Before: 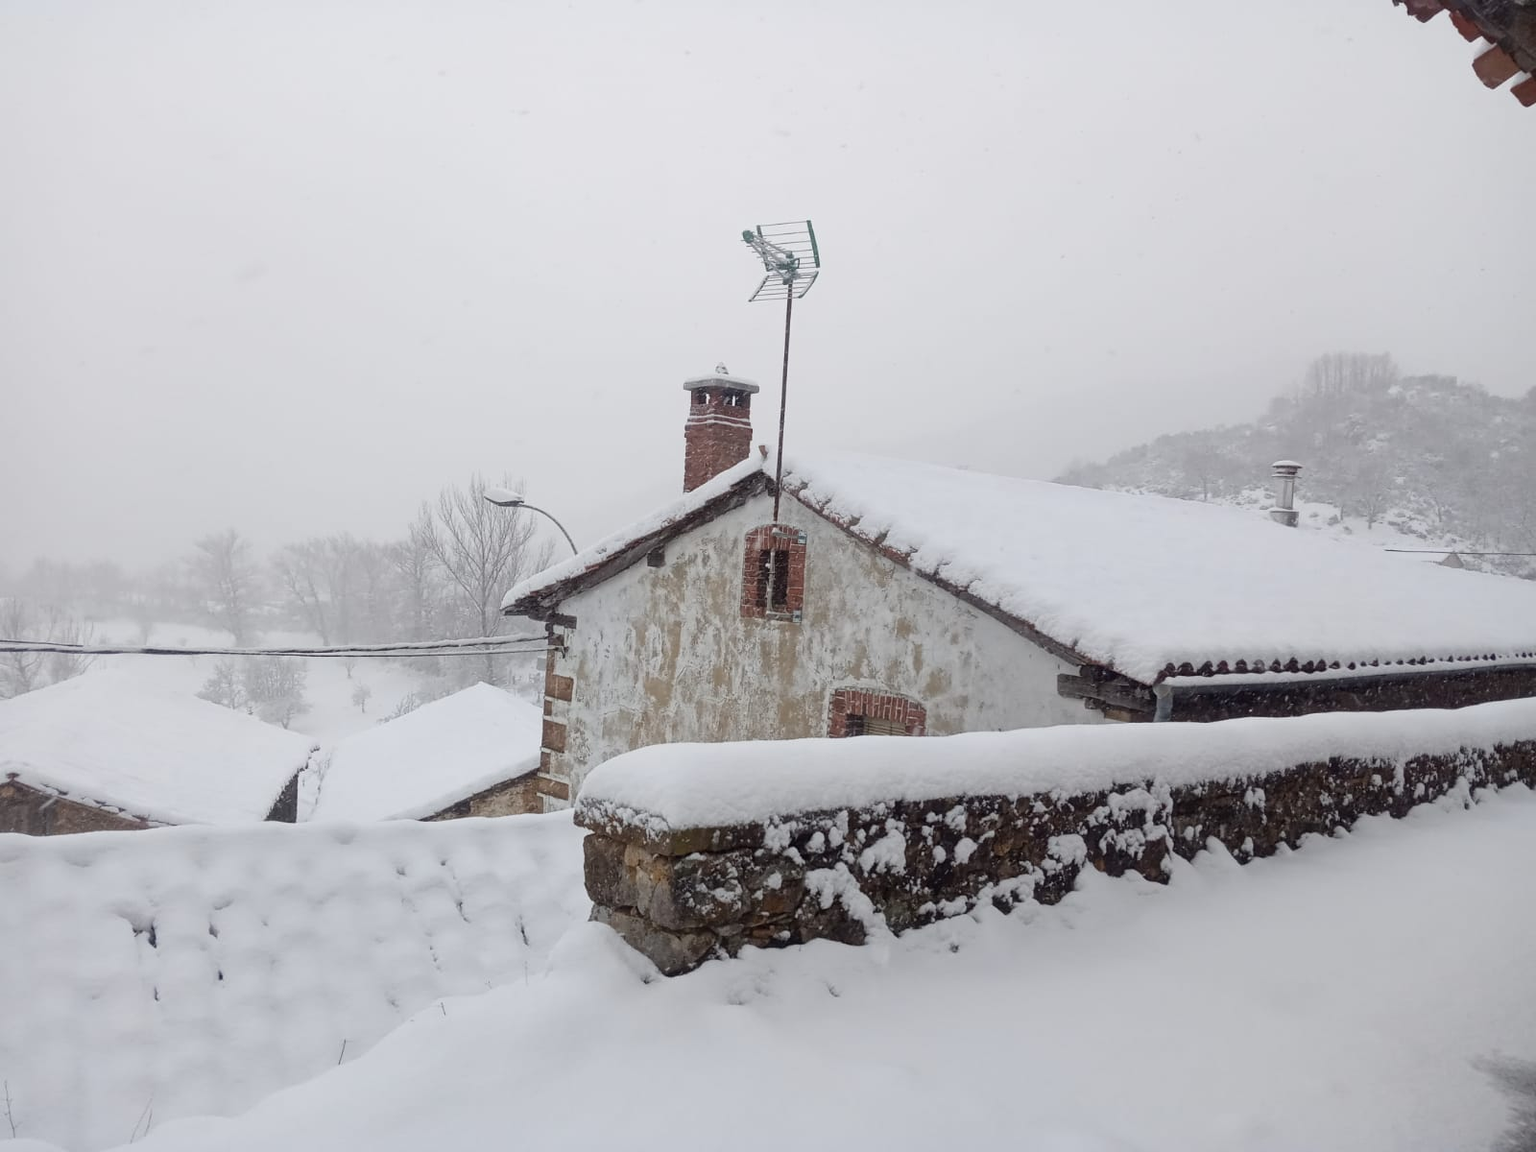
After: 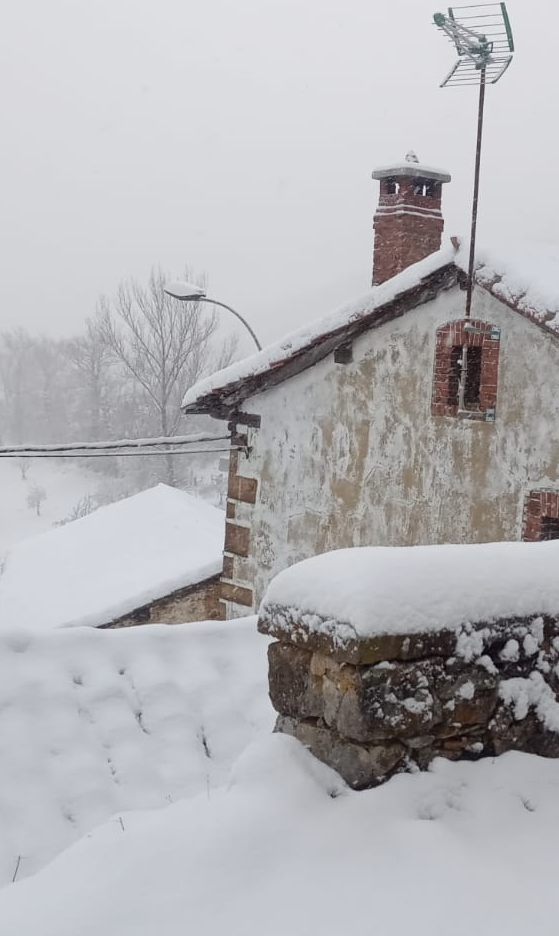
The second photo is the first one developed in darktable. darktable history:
crop and rotate: left 21.297%, top 18.995%, right 43.757%, bottom 3%
